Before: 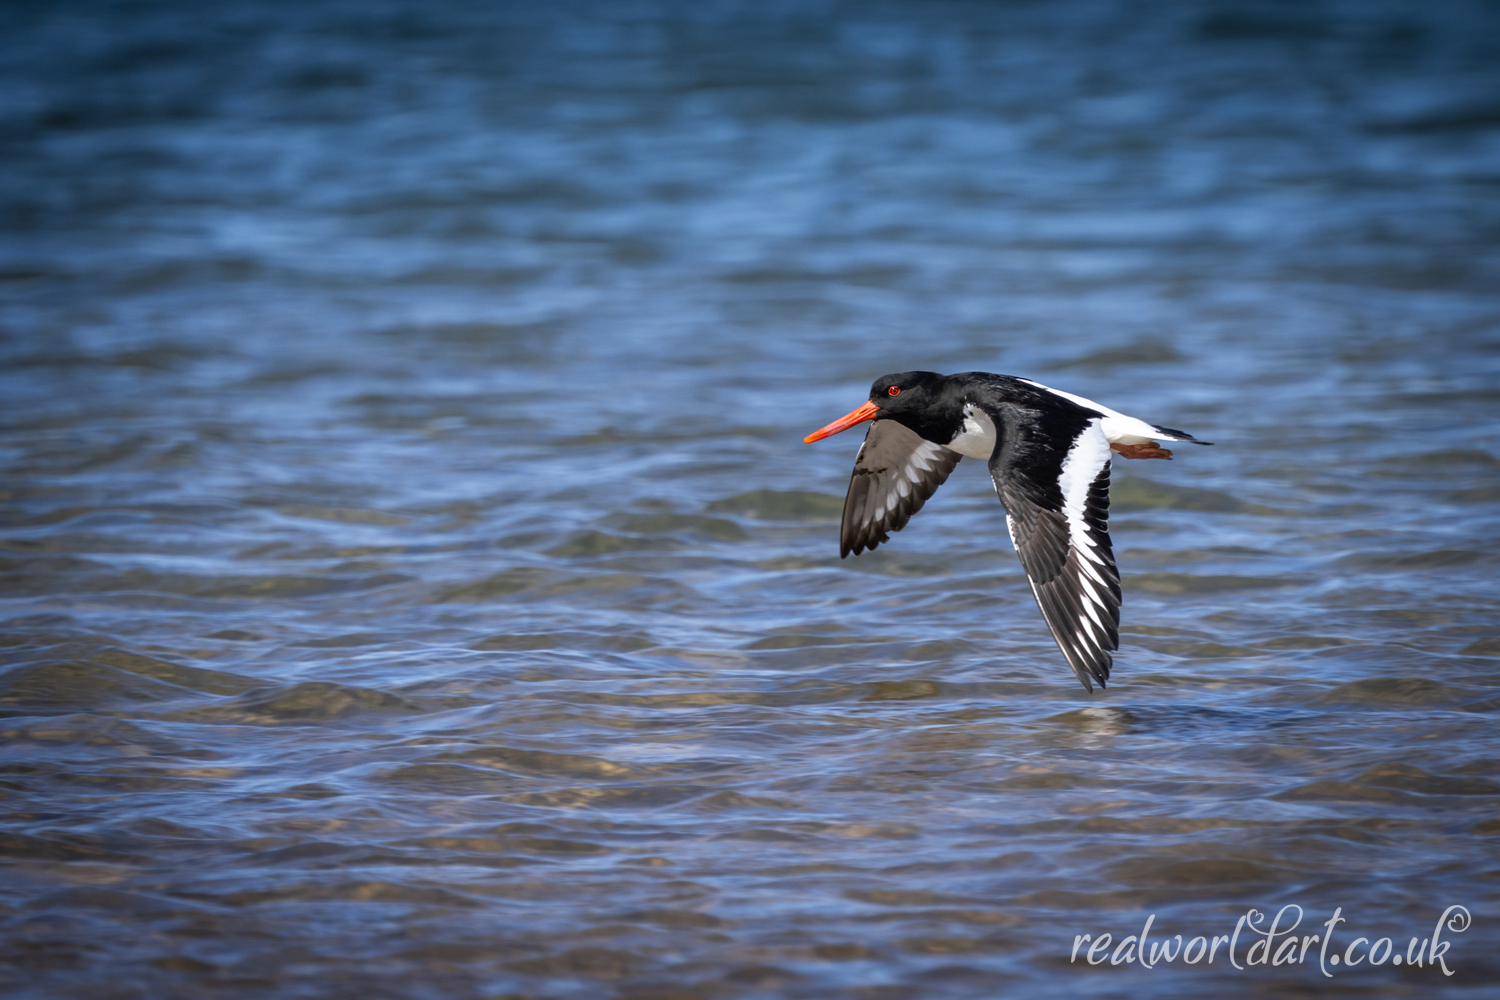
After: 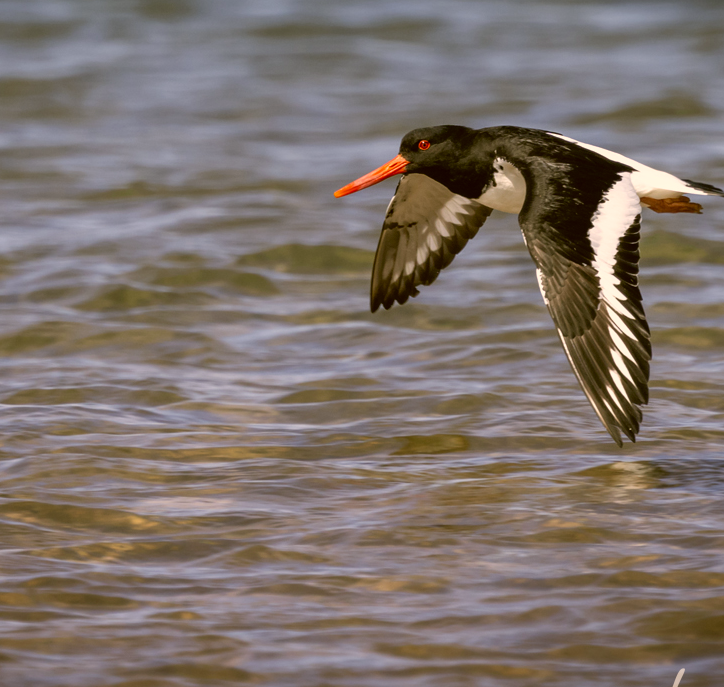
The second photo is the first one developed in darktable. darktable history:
crop: left 31.379%, top 24.658%, right 20.326%, bottom 6.628%
color correction: highlights a* 8.98, highlights b* 15.09, shadows a* -0.49, shadows b* 26.52
